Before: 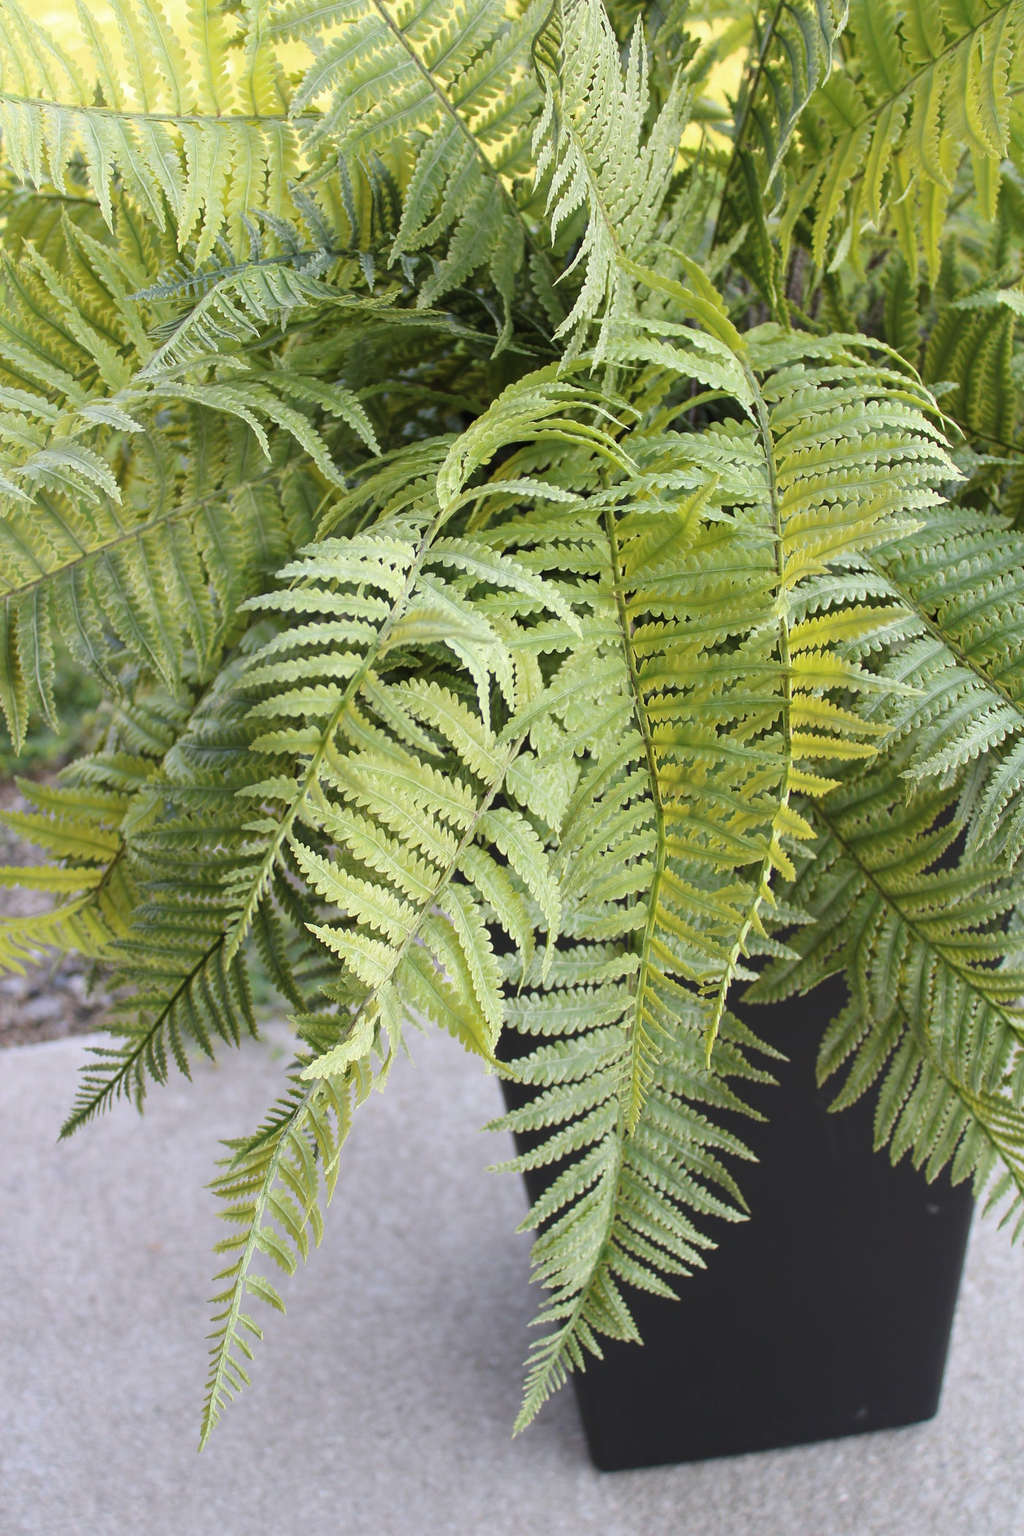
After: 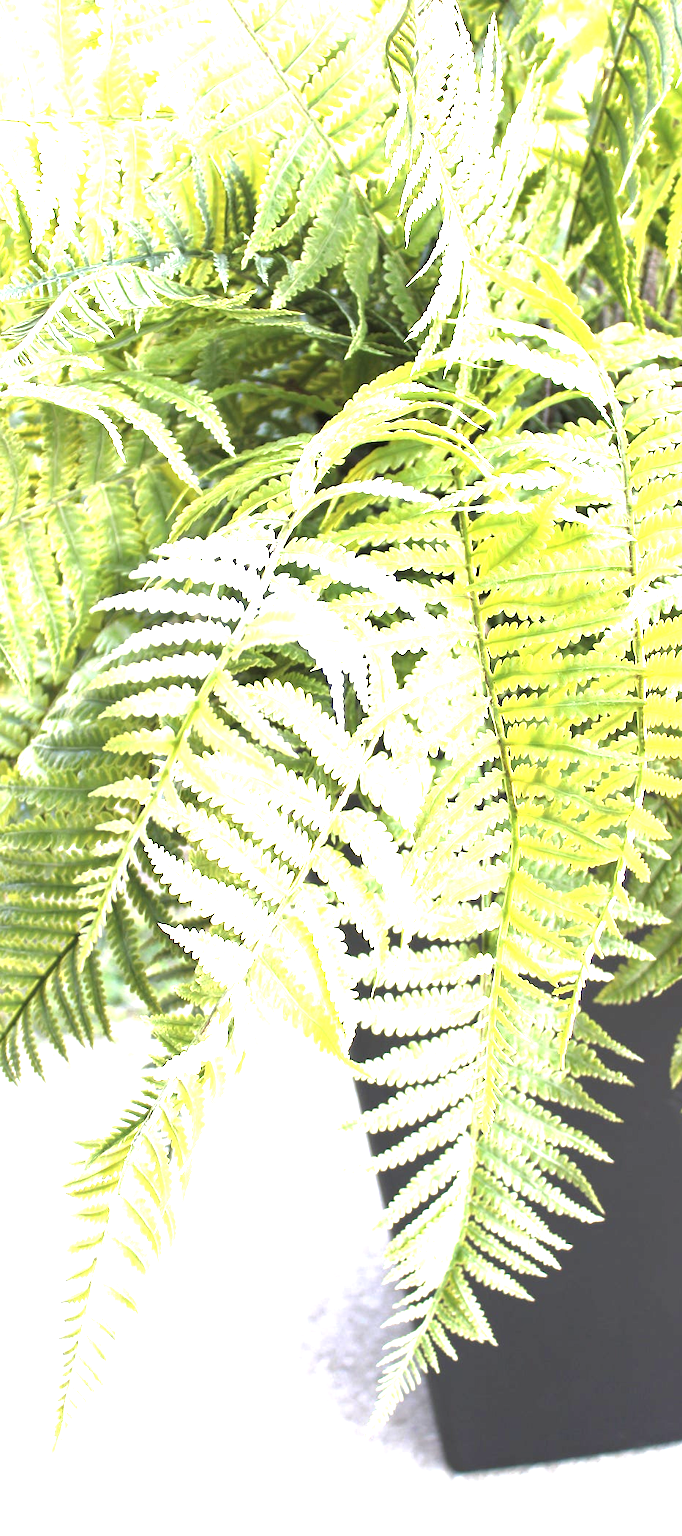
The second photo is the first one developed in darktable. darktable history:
exposure: exposure 2.003 EV, compensate highlight preservation false
base curve: curves: ch0 [(0, 0) (0.74, 0.67) (1, 1)]
tone equalizer: on, module defaults
crop and rotate: left 14.385%, right 18.948%
